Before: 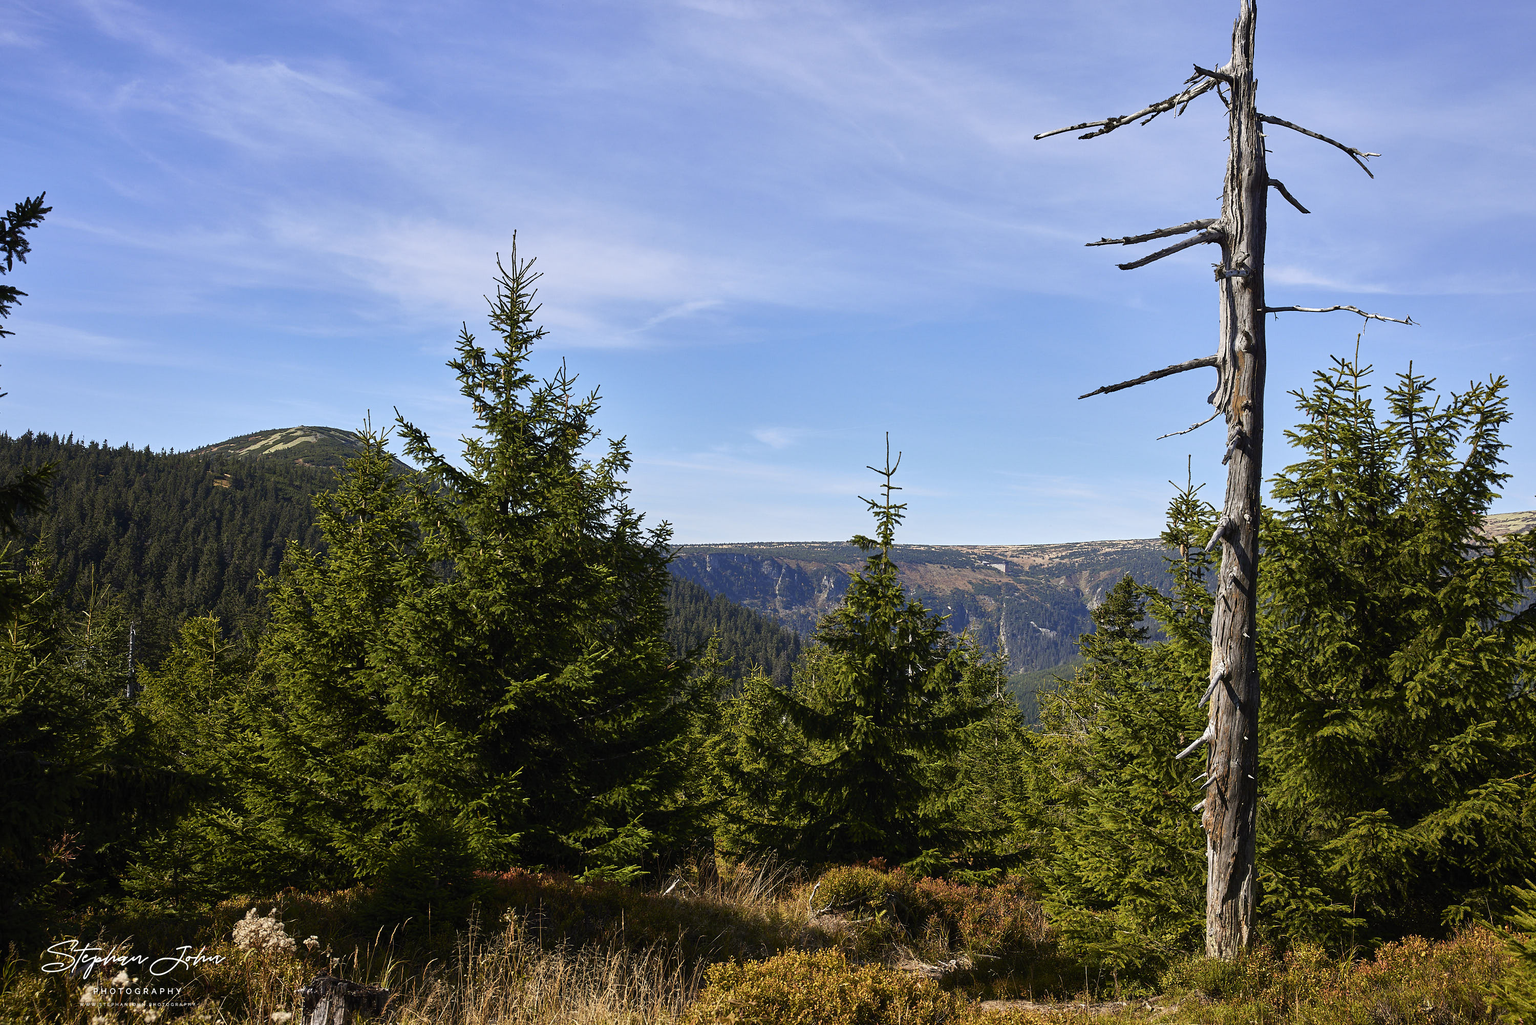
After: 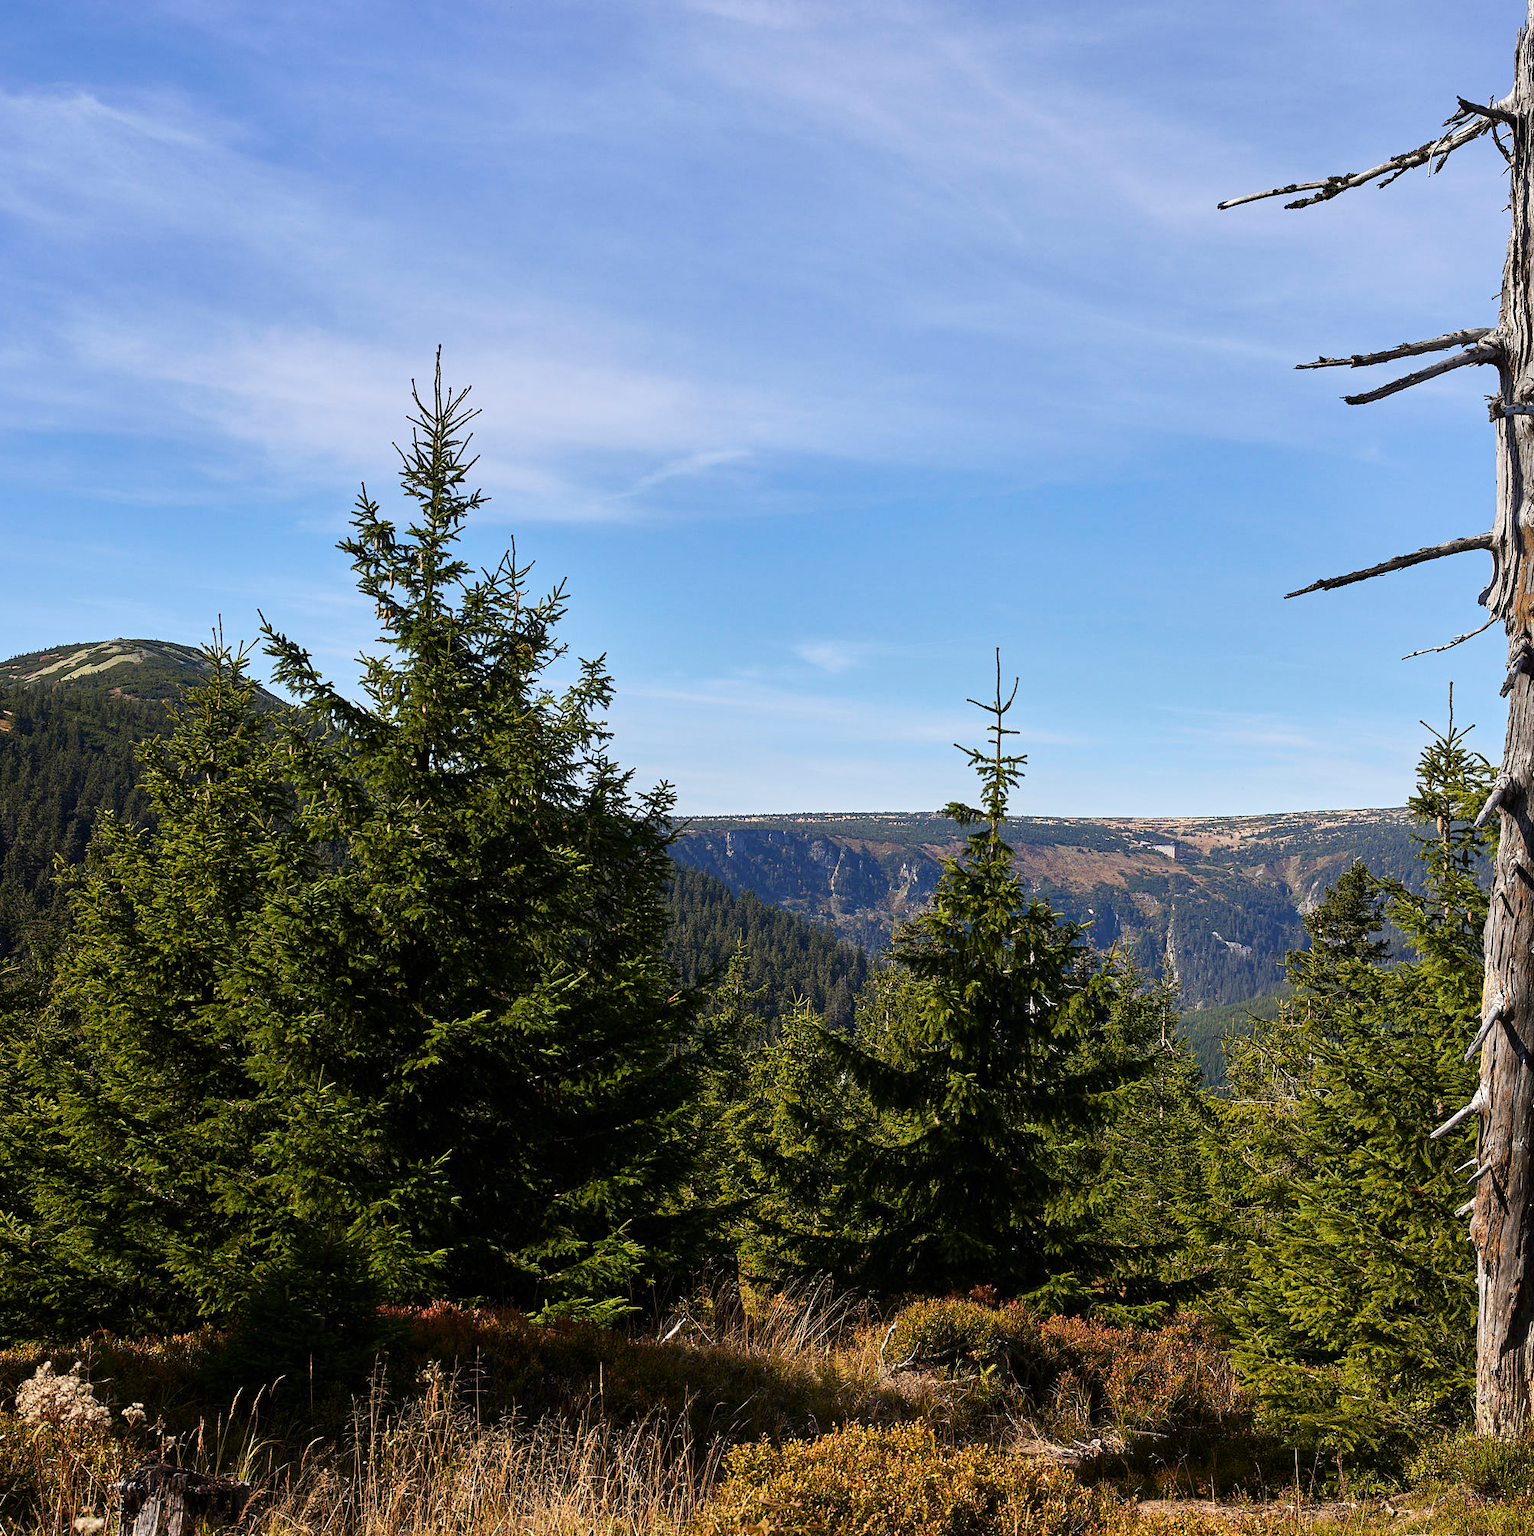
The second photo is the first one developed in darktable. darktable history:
crop and rotate: left 14.476%, right 18.892%
